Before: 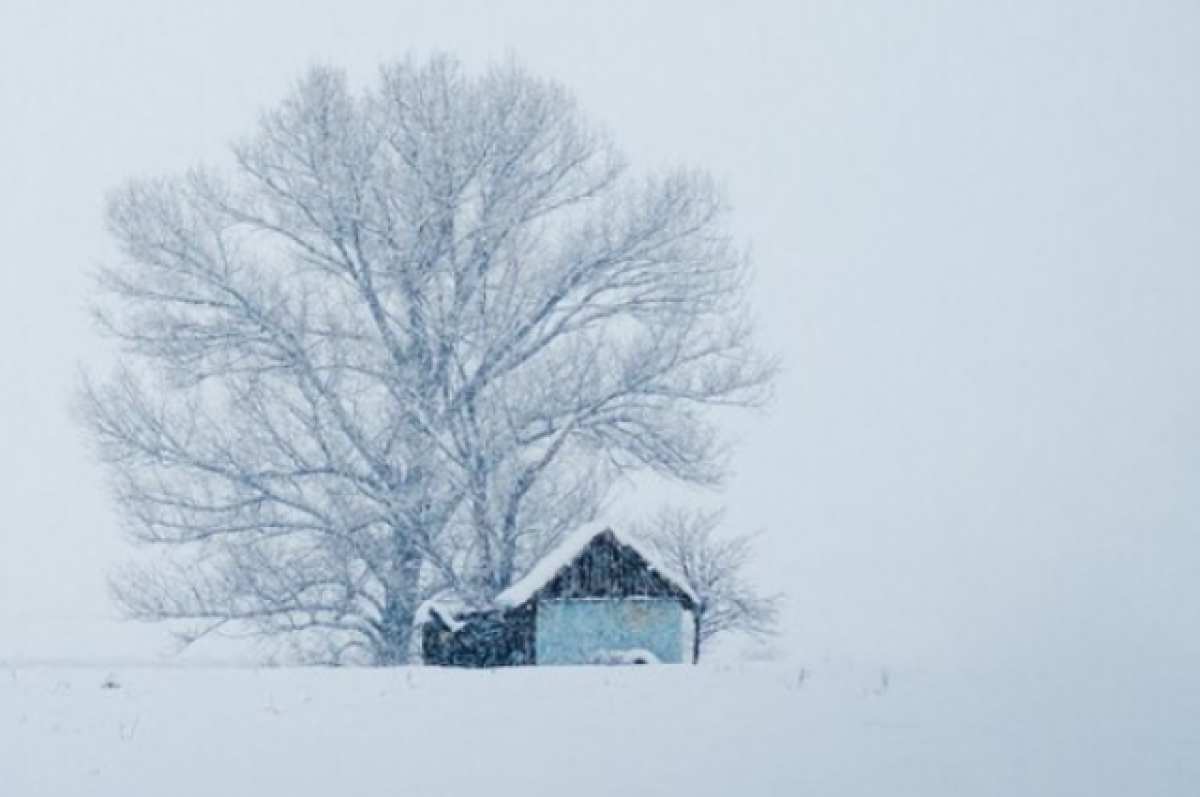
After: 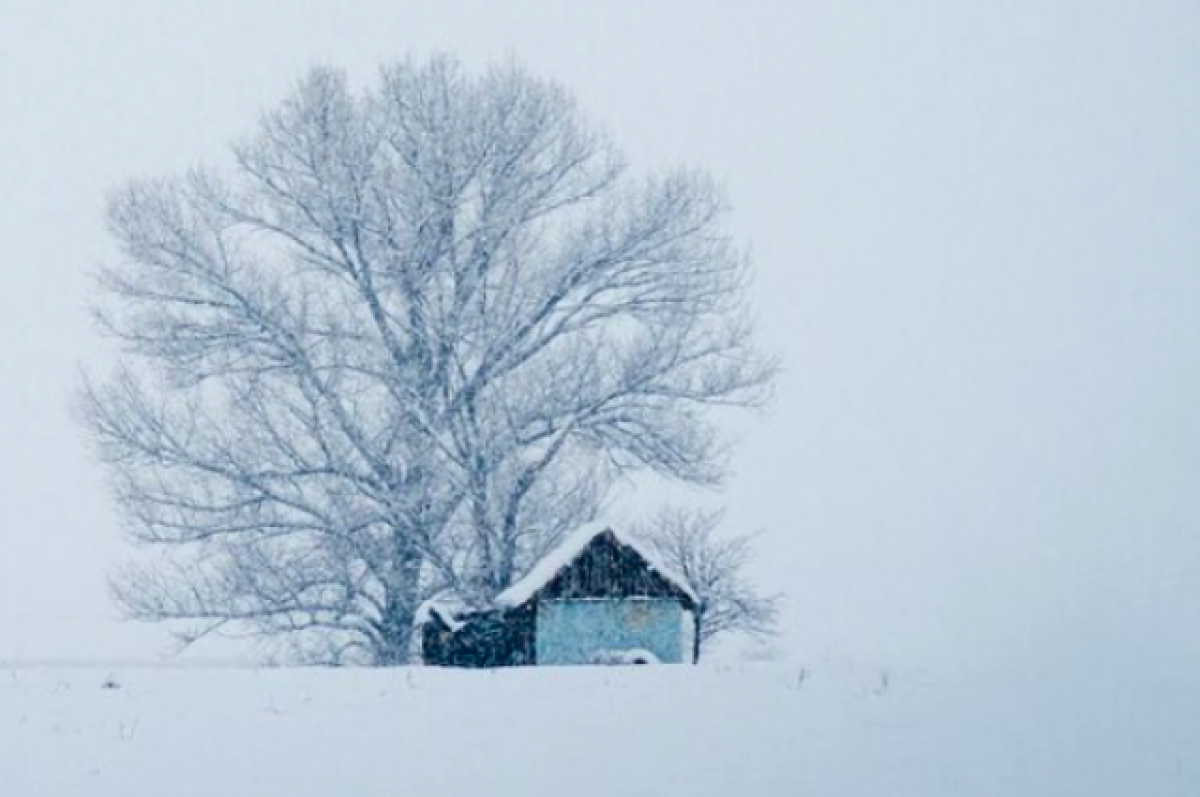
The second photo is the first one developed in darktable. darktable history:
contrast brightness saturation: contrast 0.12, brightness -0.12, saturation 0.2
